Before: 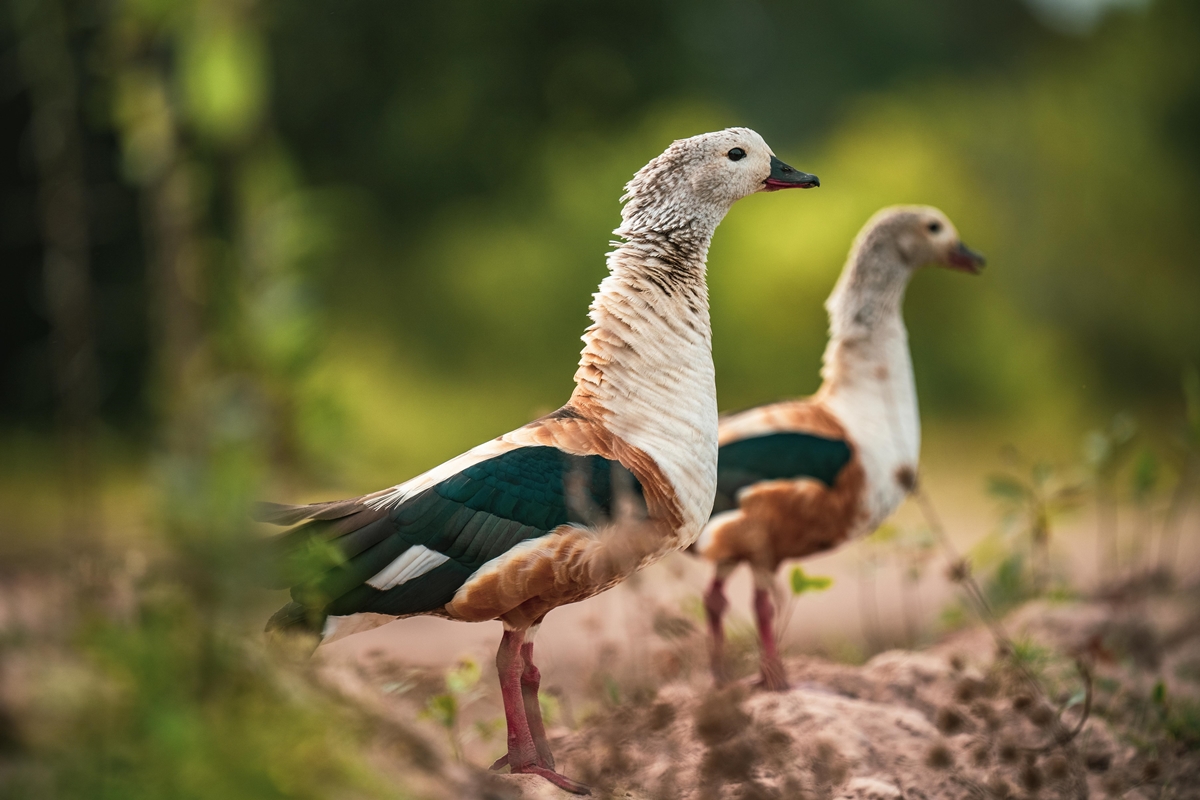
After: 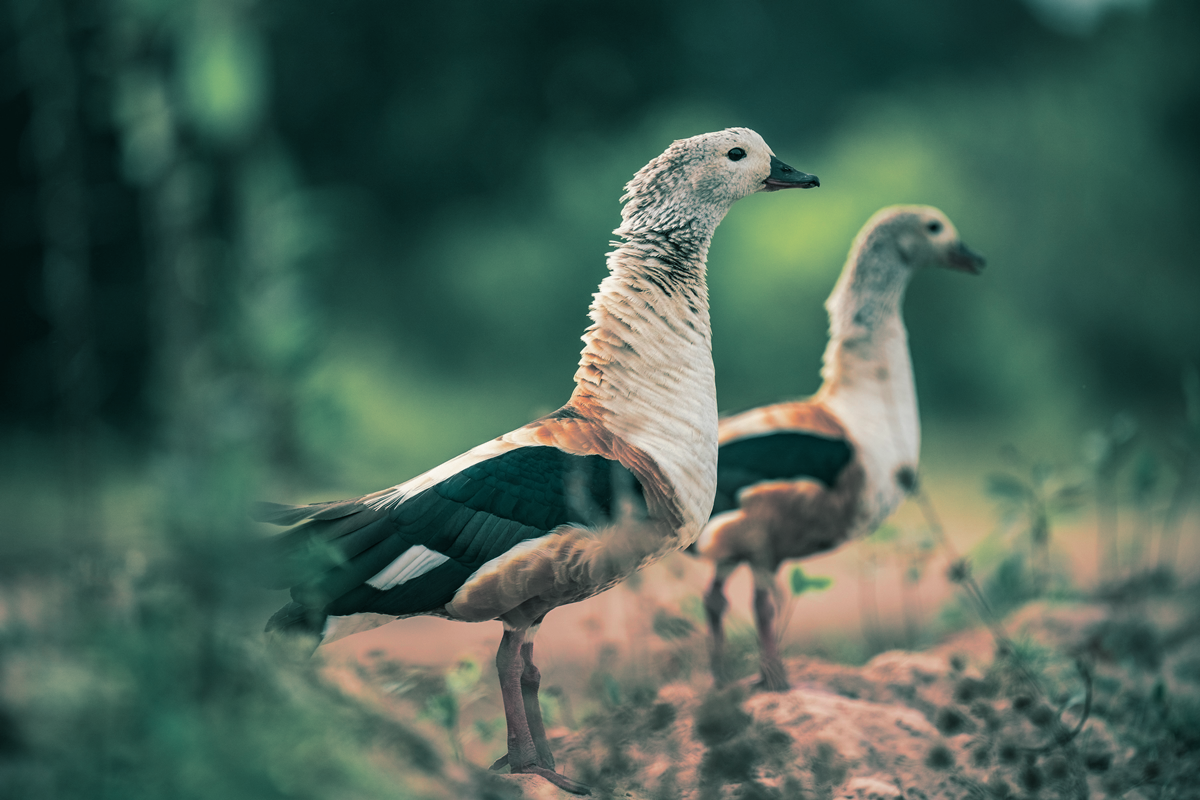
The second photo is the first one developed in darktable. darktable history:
split-toning: shadows › hue 186.43°, highlights › hue 49.29°, compress 30.29%
shadows and highlights: shadows -20, white point adjustment -2, highlights -35
color zones: curves: ch0 [(0, 0.466) (0.128, 0.466) (0.25, 0.5) (0.375, 0.456) (0.5, 0.5) (0.625, 0.5) (0.737, 0.652) (0.875, 0.5)]; ch1 [(0, 0.603) (0.125, 0.618) (0.261, 0.348) (0.372, 0.353) (0.497, 0.363) (0.611, 0.45) (0.731, 0.427) (0.875, 0.518) (0.998, 0.652)]; ch2 [(0, 0.559) (0.125, 0.451) (0.253, 0.564) (0.37, 0.578) (0.5, 0.466) (0.625, 0.471) (0.731, 0.471) (0.88, 0.485)]
